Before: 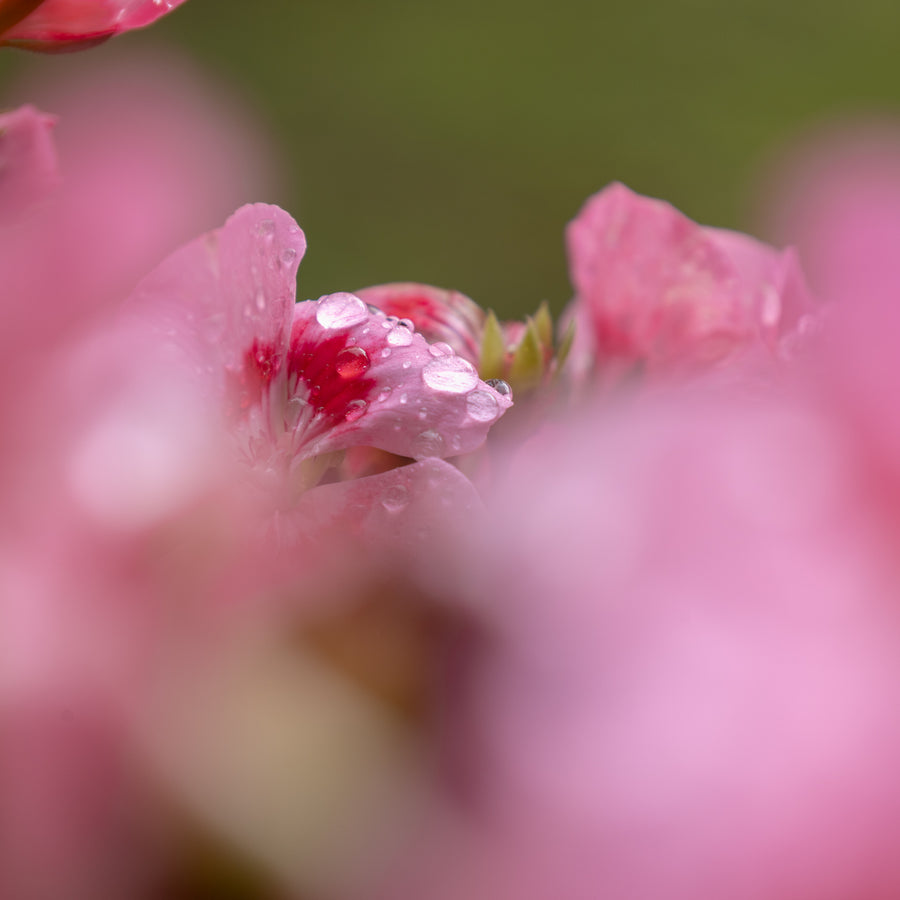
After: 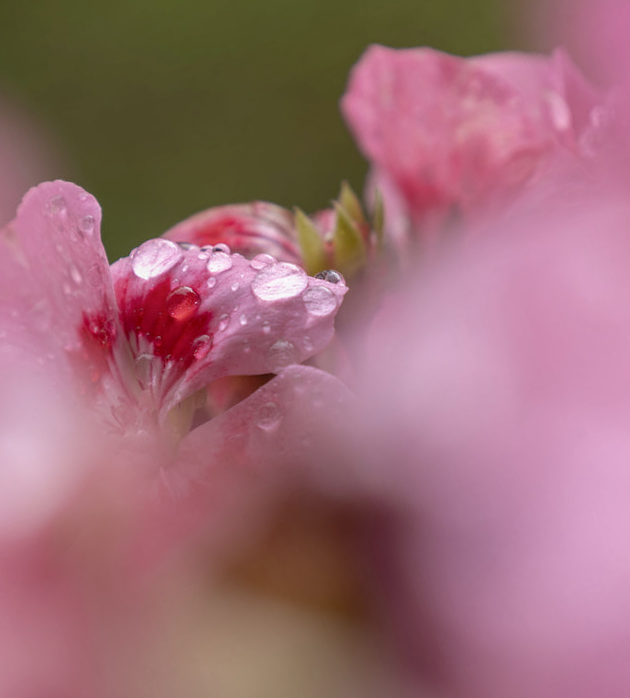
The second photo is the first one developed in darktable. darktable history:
crop and rotate: angle 19.37°, left 6.985%, right 3.717%, bottom 1.109%
exposure: black level correction 0.001, compensate highlight preservation false
contrast brightness saturation: contrast -0.089, brightness -0.044, saturation -0.108
local contrast: on, module defaults
